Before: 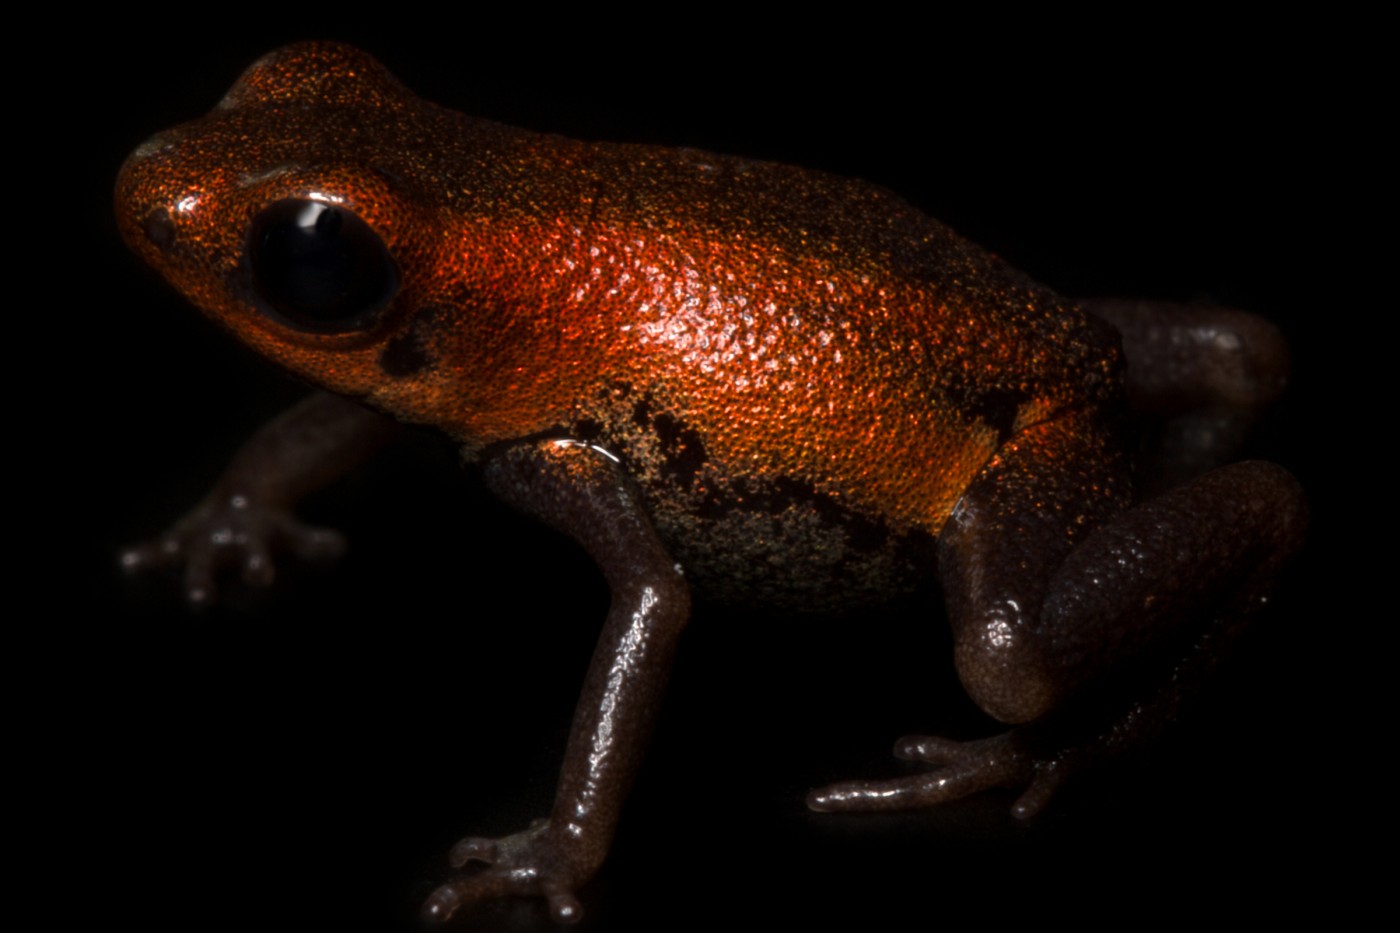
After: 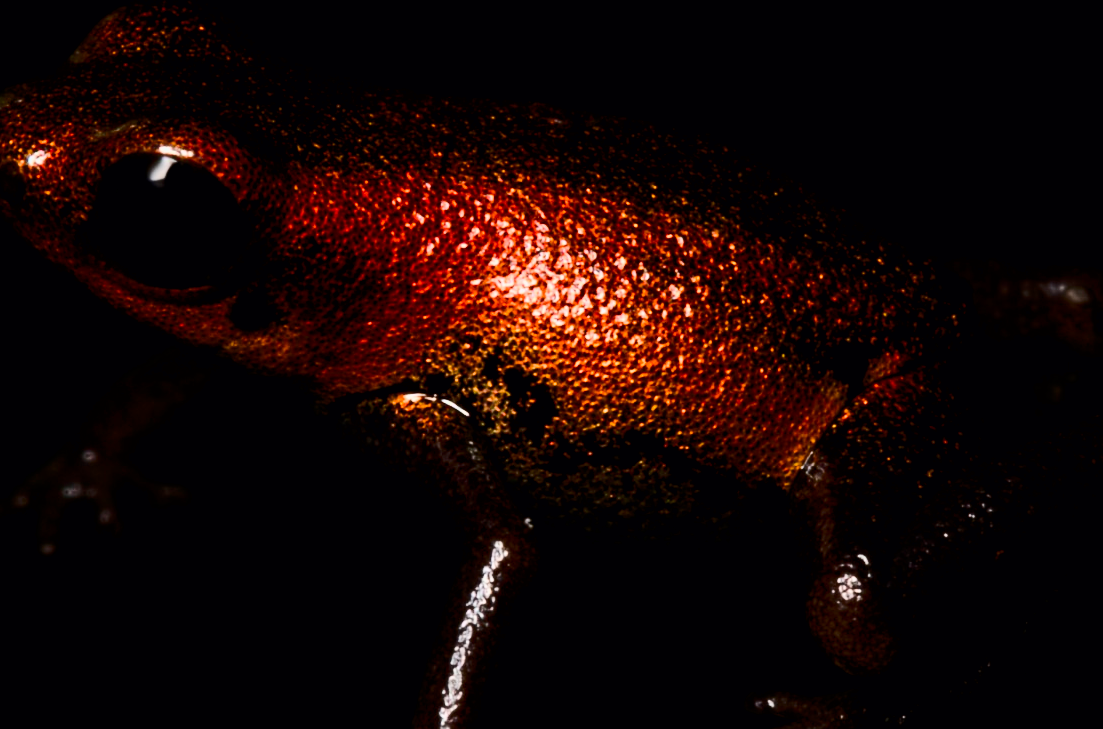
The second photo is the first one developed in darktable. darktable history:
color balance rgb: global offset › luminance -0.51%, perceptual saturation grading › global saturation 27.53%, perceptual saturation grading › highlights -25%, perceptual saturation grading › shadows 25%, perceptual brilliance grading › highlights 6.62%, perceptual brilliance grading › mid-tones 17.07%, perceptual brilliance grading › shadows -5.23%
sharpen: amount 0.2
crop and rotate: left 10.77%, top 5.1%, right 10.41%, bottom 16.76%
filmic rgb: black relative exposure -8.42 EV, white relative exposure 4.68 EV, hardness 3.82, color science v6 (2022)
contrast brightness saturation: contrast 0.4, brightness 0.1, saturation 0.21
